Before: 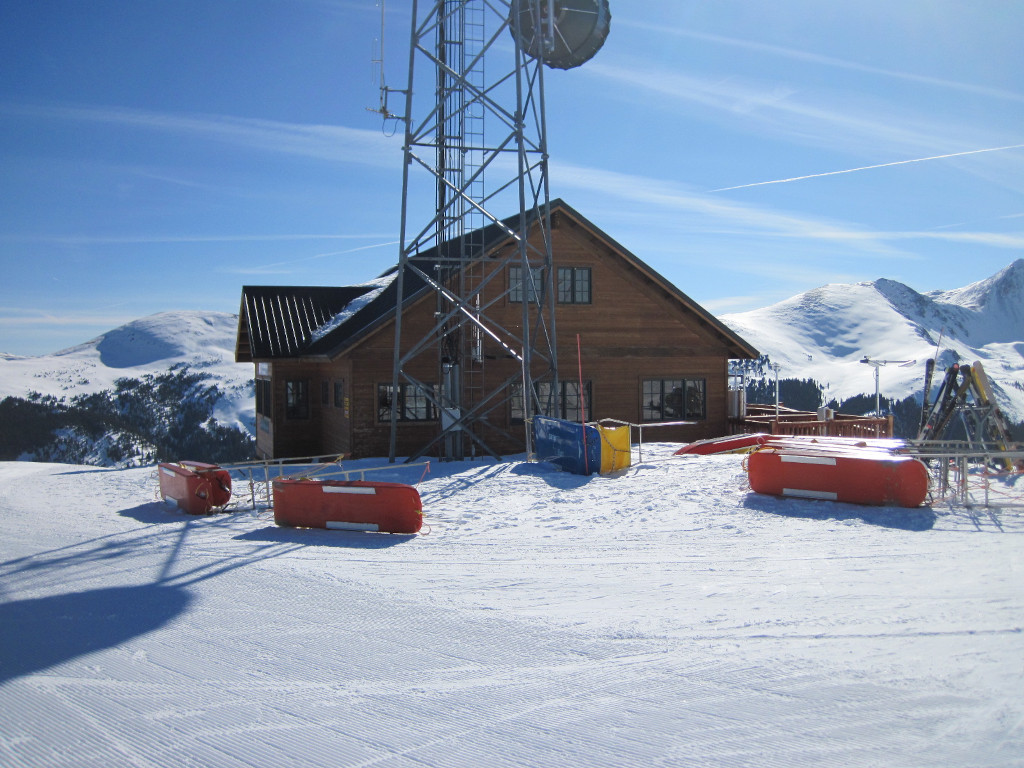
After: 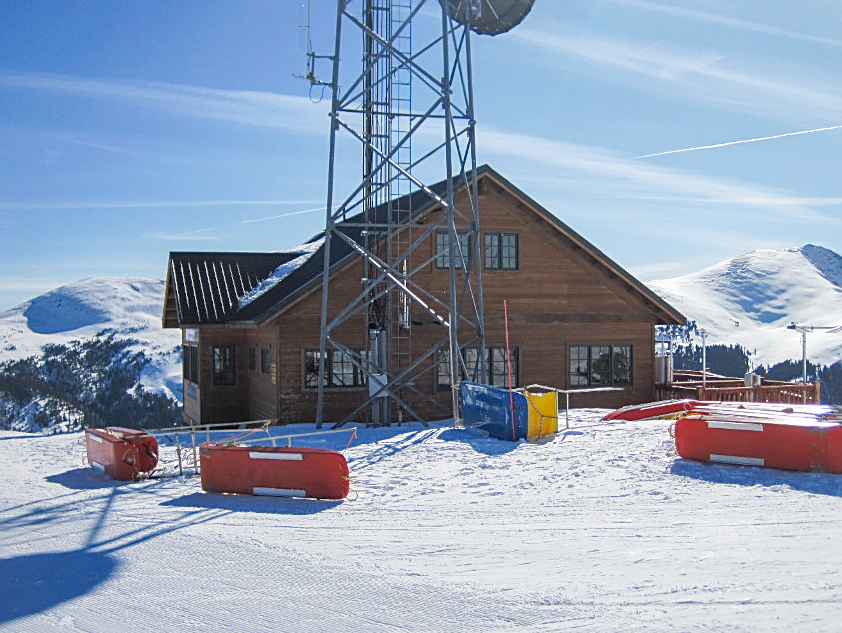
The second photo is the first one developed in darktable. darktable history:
sharpen: on, module defaults
crop and rotate: left 7.145%, top 4.519%, right 10.618%, bottom 13.001%
base curve: curves: ch0 [(0, 0) (0.303, 0.277) (1, 1)], preserve colors none
shadows and highlights: on, module defaults
tone curve: curves: ch0 [(0, 0) (0.055, 0.057) (0.258, 0.307) (0.434, 0.543) (0.517, 0.657) (0.745, 0.874) (1, 1)]; ch1 [(0, 0) (0.346, 0.307) (0.418, 0.383) (0.46, 0.439) (0.482, 0.493) (0.502, 0.497) (0.517, 0.506) (0.55, 0.561) (0.588, 0.61) (0.646, 0.688) (1, 1)]; ch2 [(0, 0) (0.346, 0.34) (0.431, 0.45) (0.485, 0.499) (0.5, 0.503) (0.527, 0.508) (0.545, 0.562) (0.679, 0.706) (1, 1)], preserve colors none
local contrast: on, module defaults
